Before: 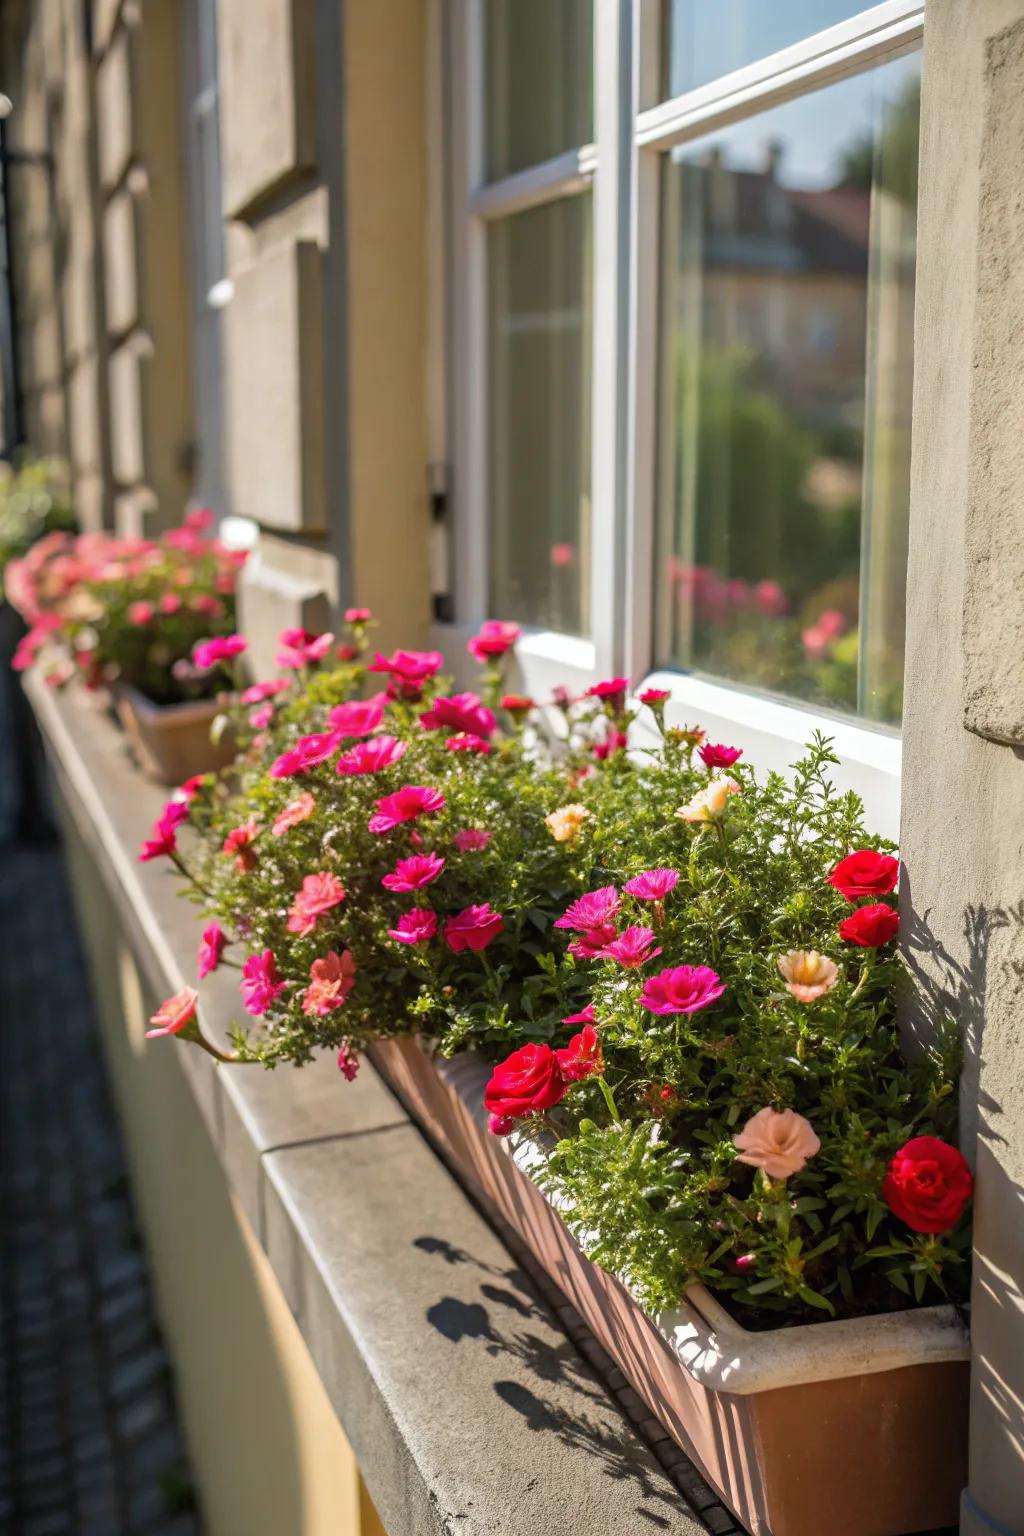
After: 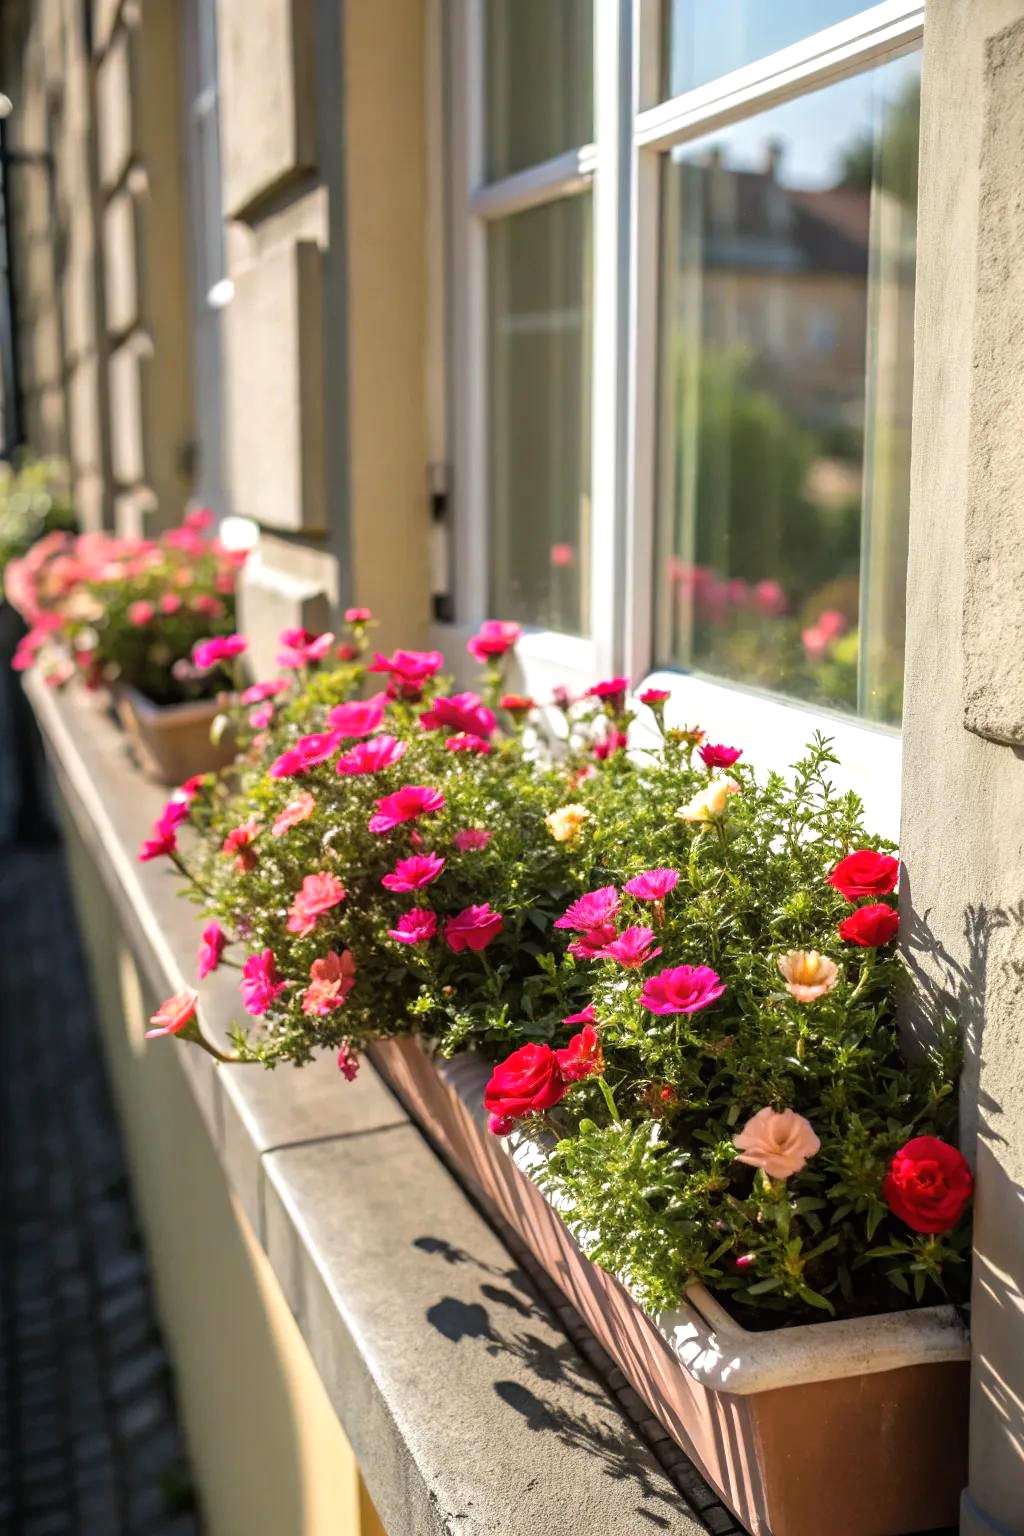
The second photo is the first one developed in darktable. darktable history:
tone equalizer: -8 EV -0.393 EV, -7 EV -0.378 EV, -6 EV -0.337 EV, -5 EV -0.199 EV, -3 EV 0.196 EV, -2 EV 0.344 EV, -1 EV 0.387 EV, +0 EV 0.41 EV
